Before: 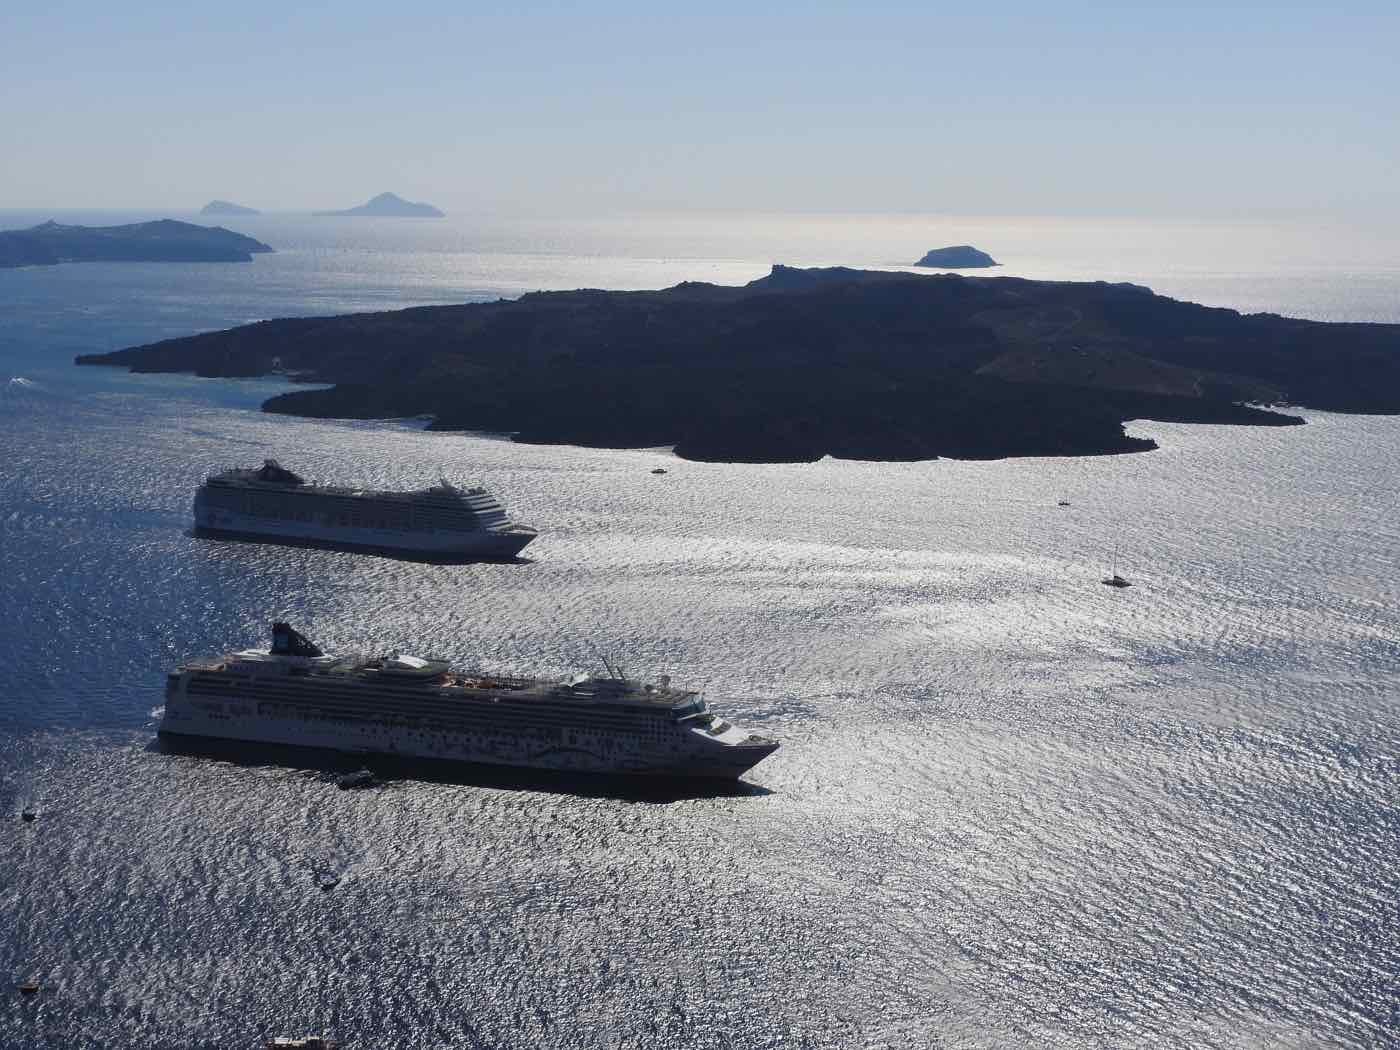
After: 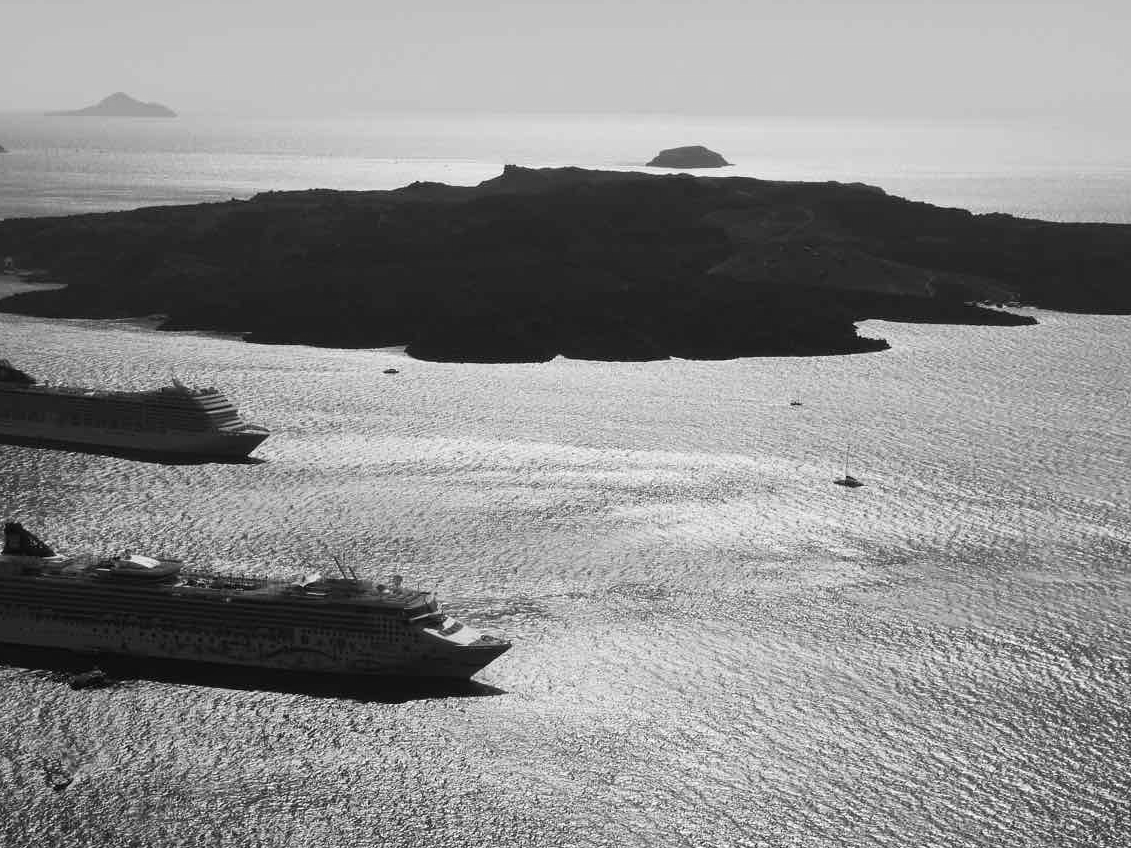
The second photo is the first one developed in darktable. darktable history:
crop: left 19.159%, top 9.58%, bottom 9.58%
monochrome: on, module defaults
bloom: size 15%, threshold 97%, strength 7%
contrast brightness saturation: contrast 0.09, saturation 0.28
